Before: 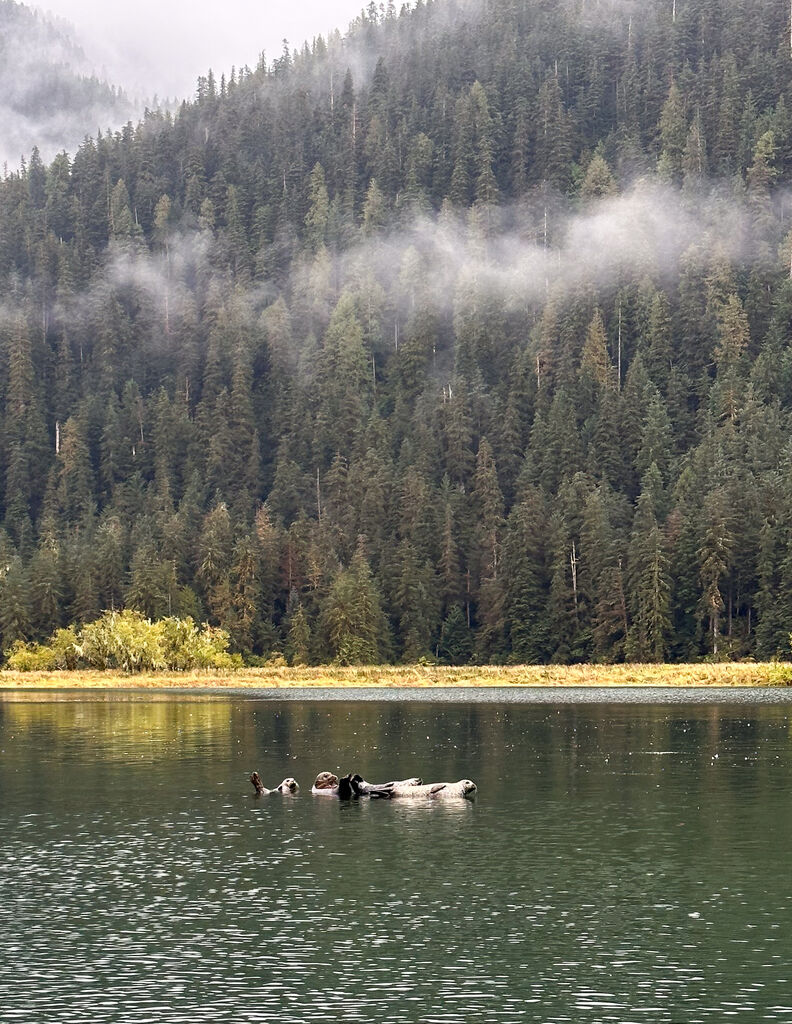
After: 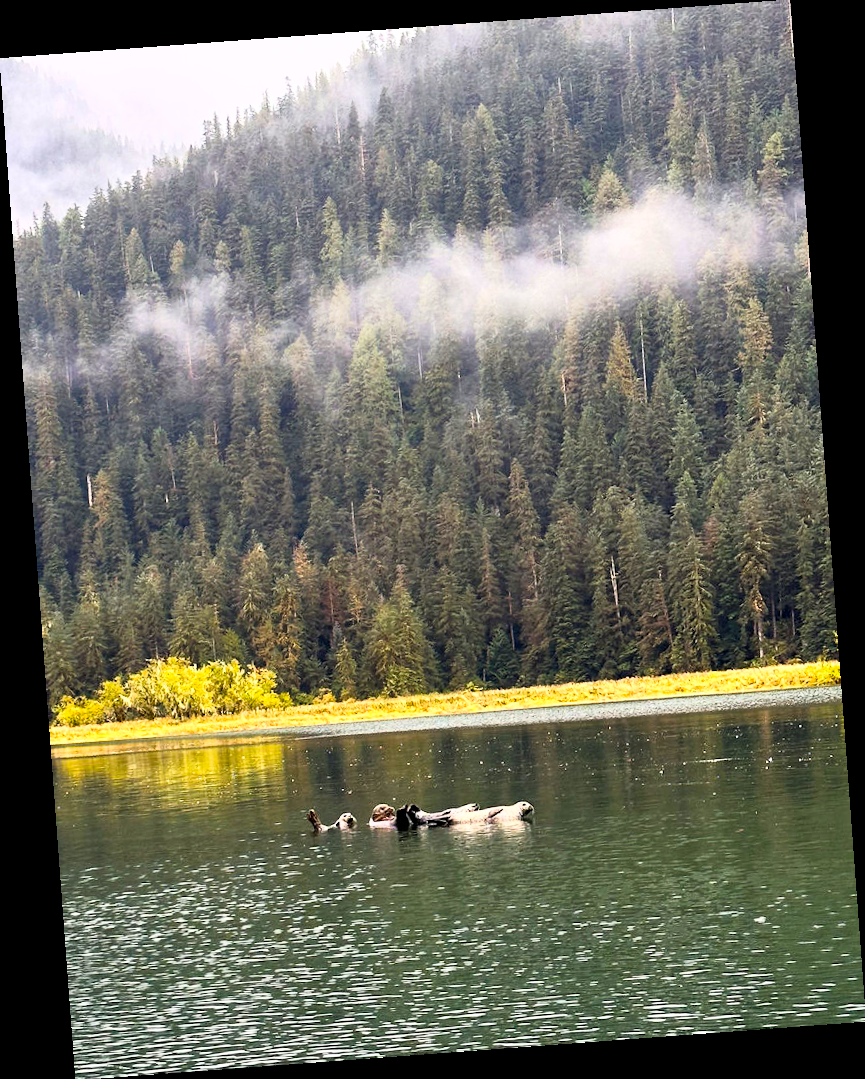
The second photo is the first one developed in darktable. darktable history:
base curve: curves: ch0 [(0, 0) (0.005, 0.002) (0.193, 0.295) (0.399, 0.664) (0.75, 0.928) (1, 1)]
color balance rgb: linear chroma grading › global chroma 33.4%
rotate and perspective: rotation -4.25°, automatic cropping off
